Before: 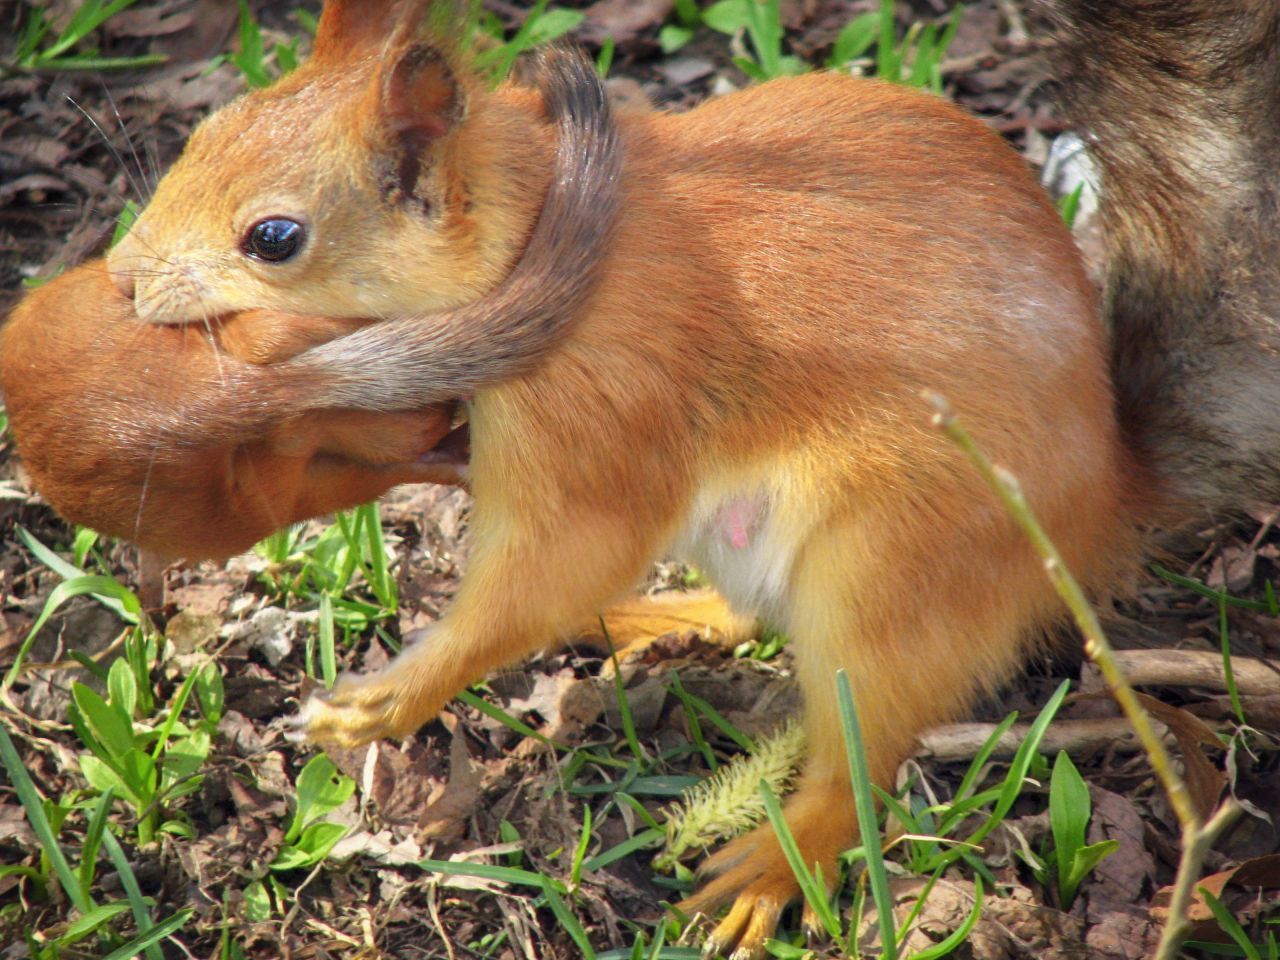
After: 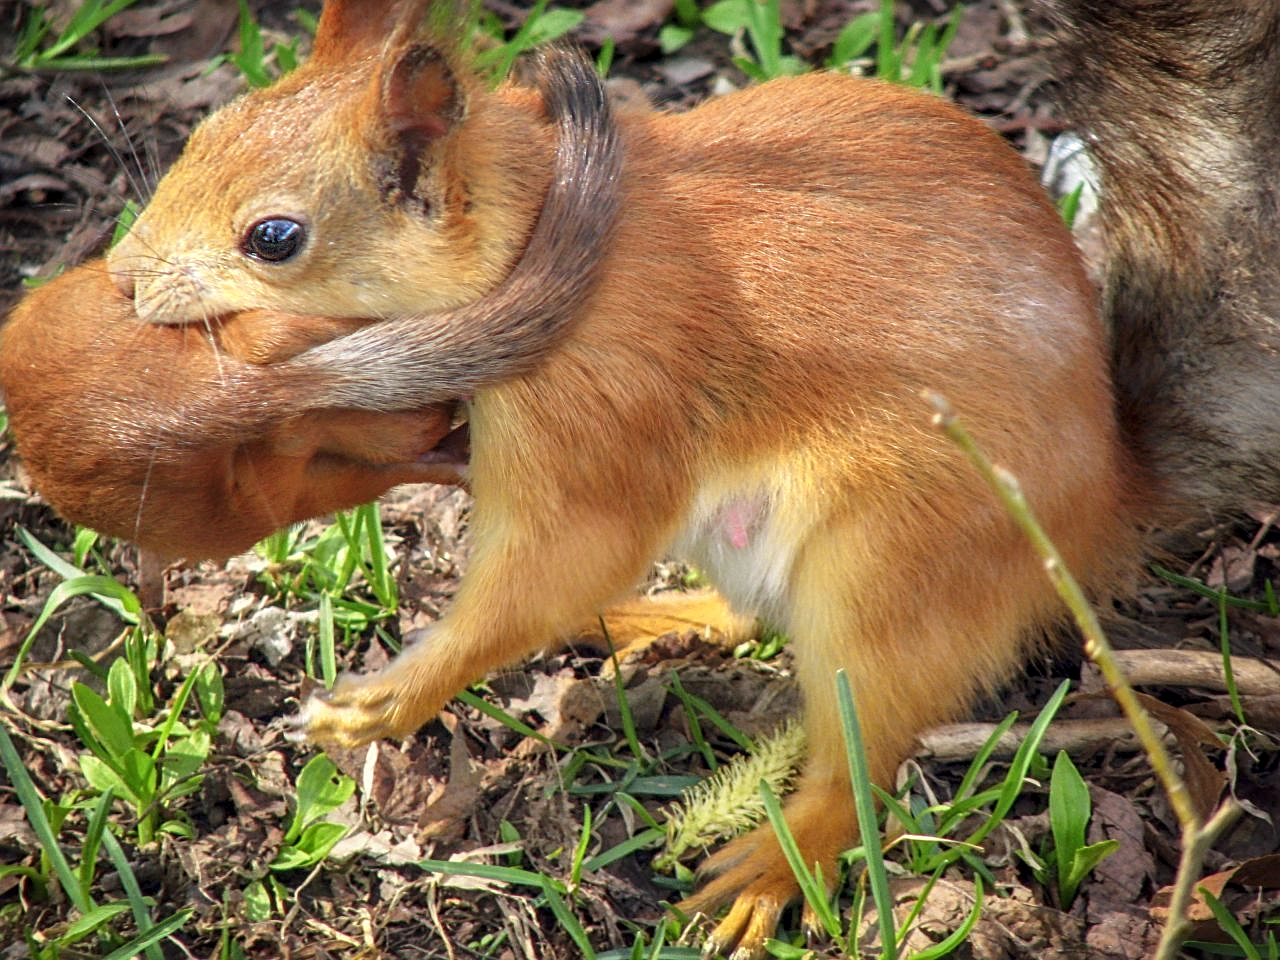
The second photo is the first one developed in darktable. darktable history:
sharpen: amount 0.478
local contrast: on, module defaults
